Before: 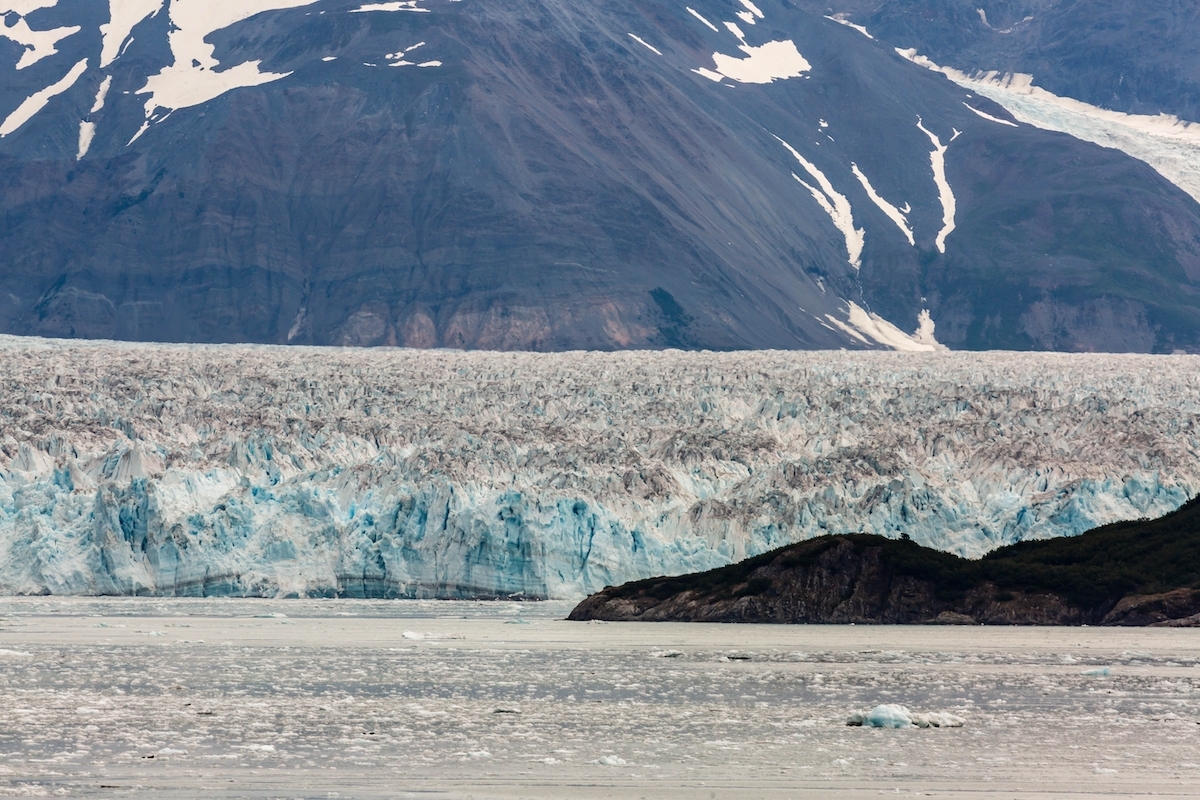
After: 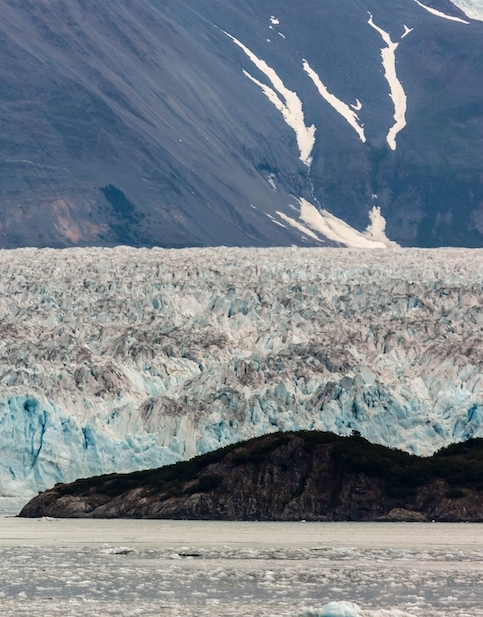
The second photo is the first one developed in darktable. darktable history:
crop: left 45.775%, top 12.94%, right 13.956%, bottom 9.815%
